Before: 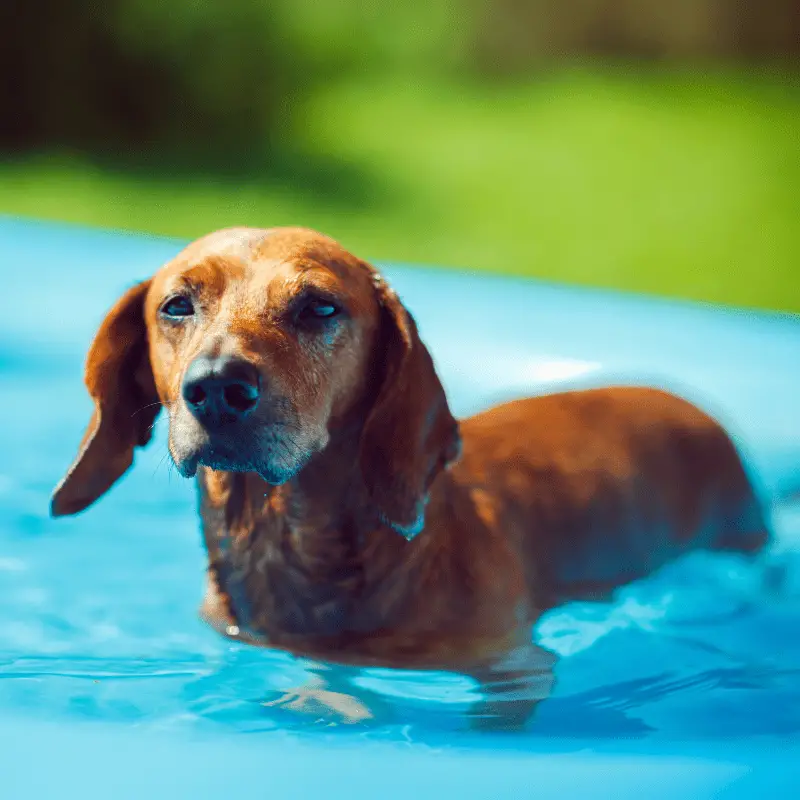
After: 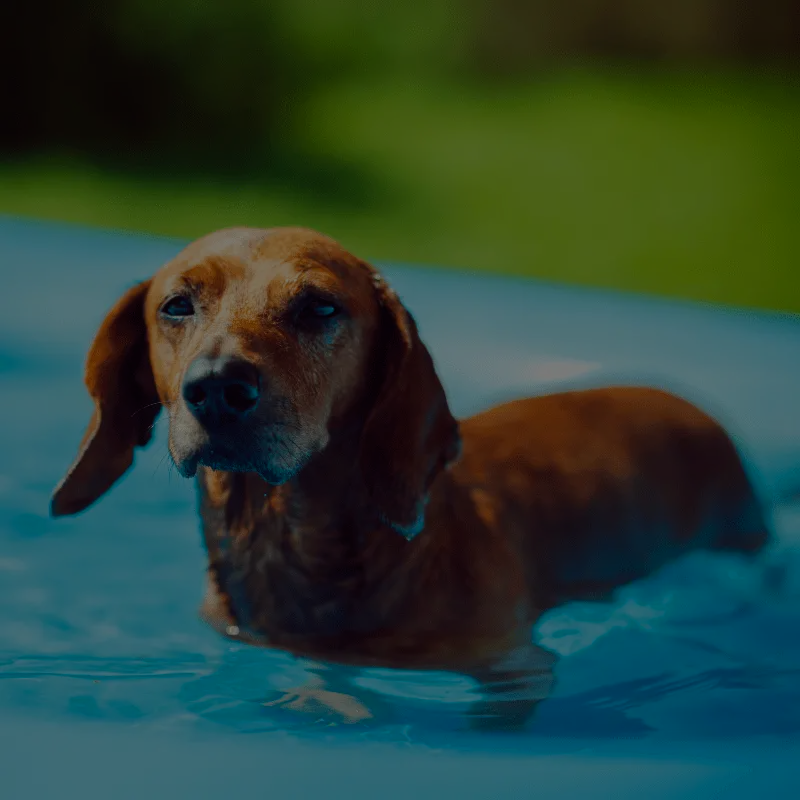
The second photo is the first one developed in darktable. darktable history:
shadows and highlights: radius 124.88, shadows 21.11, highlights -22.25, highlights color adjustment 89.1%, low approximation 0.01
exposure: exposure -2.351 EV, compensate highlight preservation false
contrast brightness saturation: contrast 0.044, saturation 0.072
